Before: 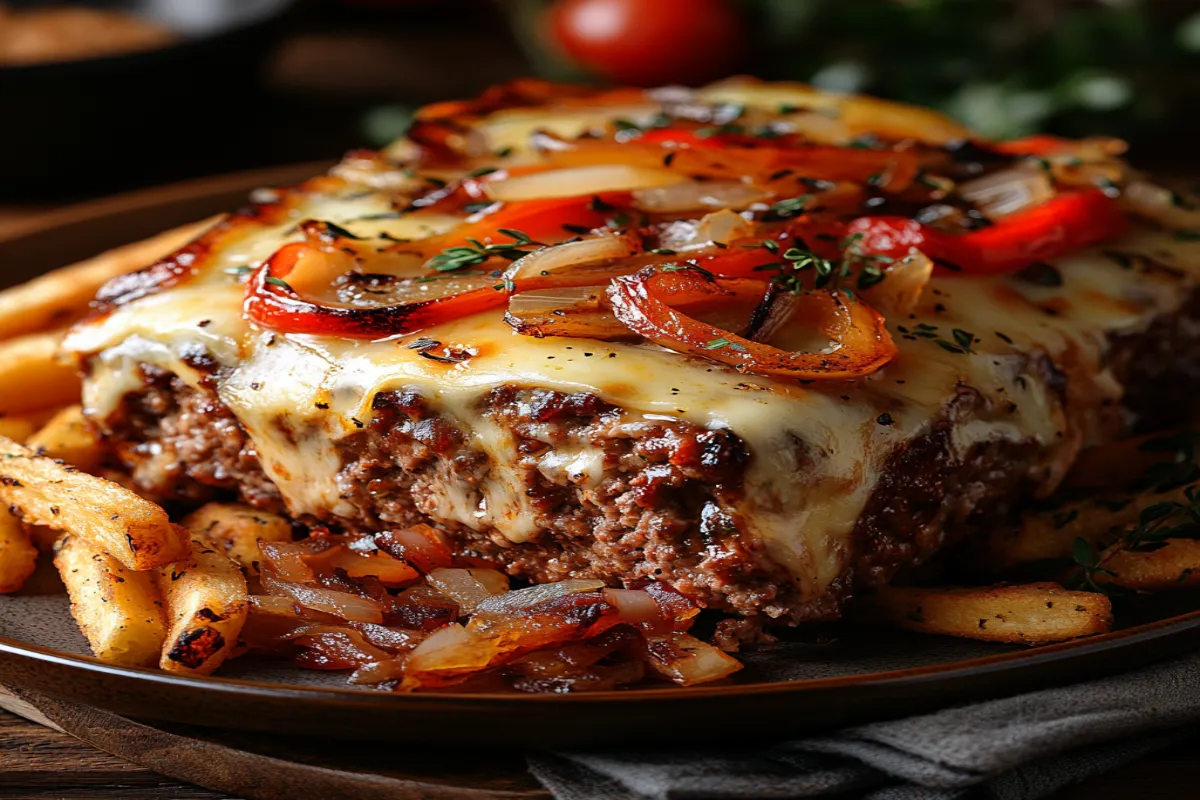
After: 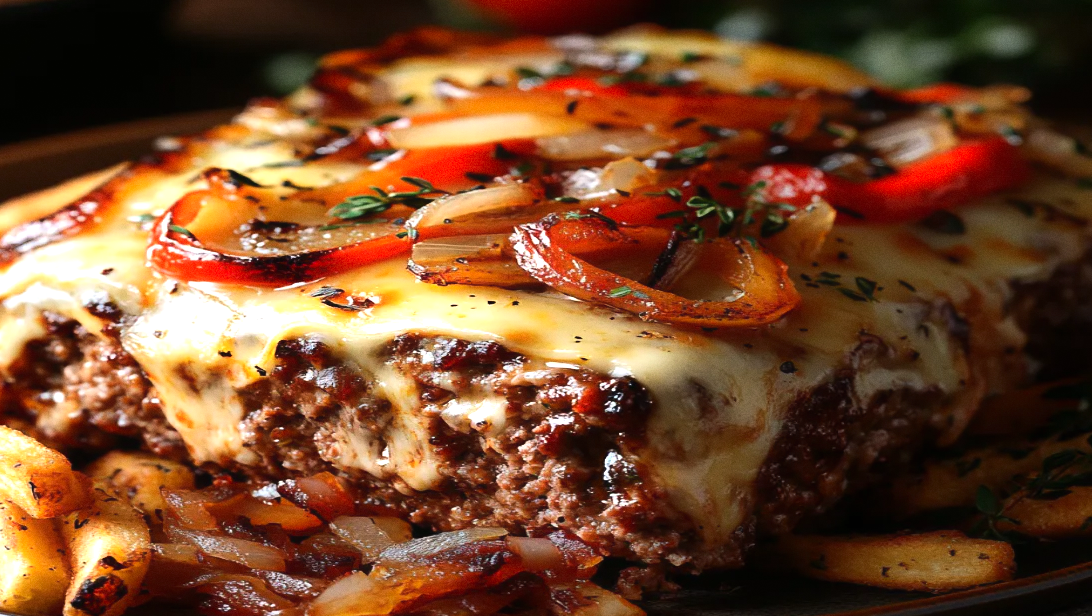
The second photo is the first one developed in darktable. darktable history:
contrast equalizer: octaves 7, y [[0.502, 0.505, 0.512, 0.529, 0.564, 0.588], [0.5 ×6], [0.502, 0.505, 0.512, 0.529, 0.564, 0.588], [0, 0.001, 0.001, 0.004, 0.008, 0.011], [0, 0.001, 0.001, 0.004, 0.008, 0.011]], mix -1
grain: coarseness 0.09 ISO, strength 16.61%
tone equalizer: -8 EV 0.001 EV, -7 EV -0.002 EV, -6 EV 0.002 EV, -5 EV -0.03 EV, -4 EV -0.116 EV, -3 EV -0.169 EV, -2 EV 0.24 EV, -1 EV 0.702 EV, +0 EV 0.493 EV
crop: left 8.155%, top 6.611%, bottom 15.385%
